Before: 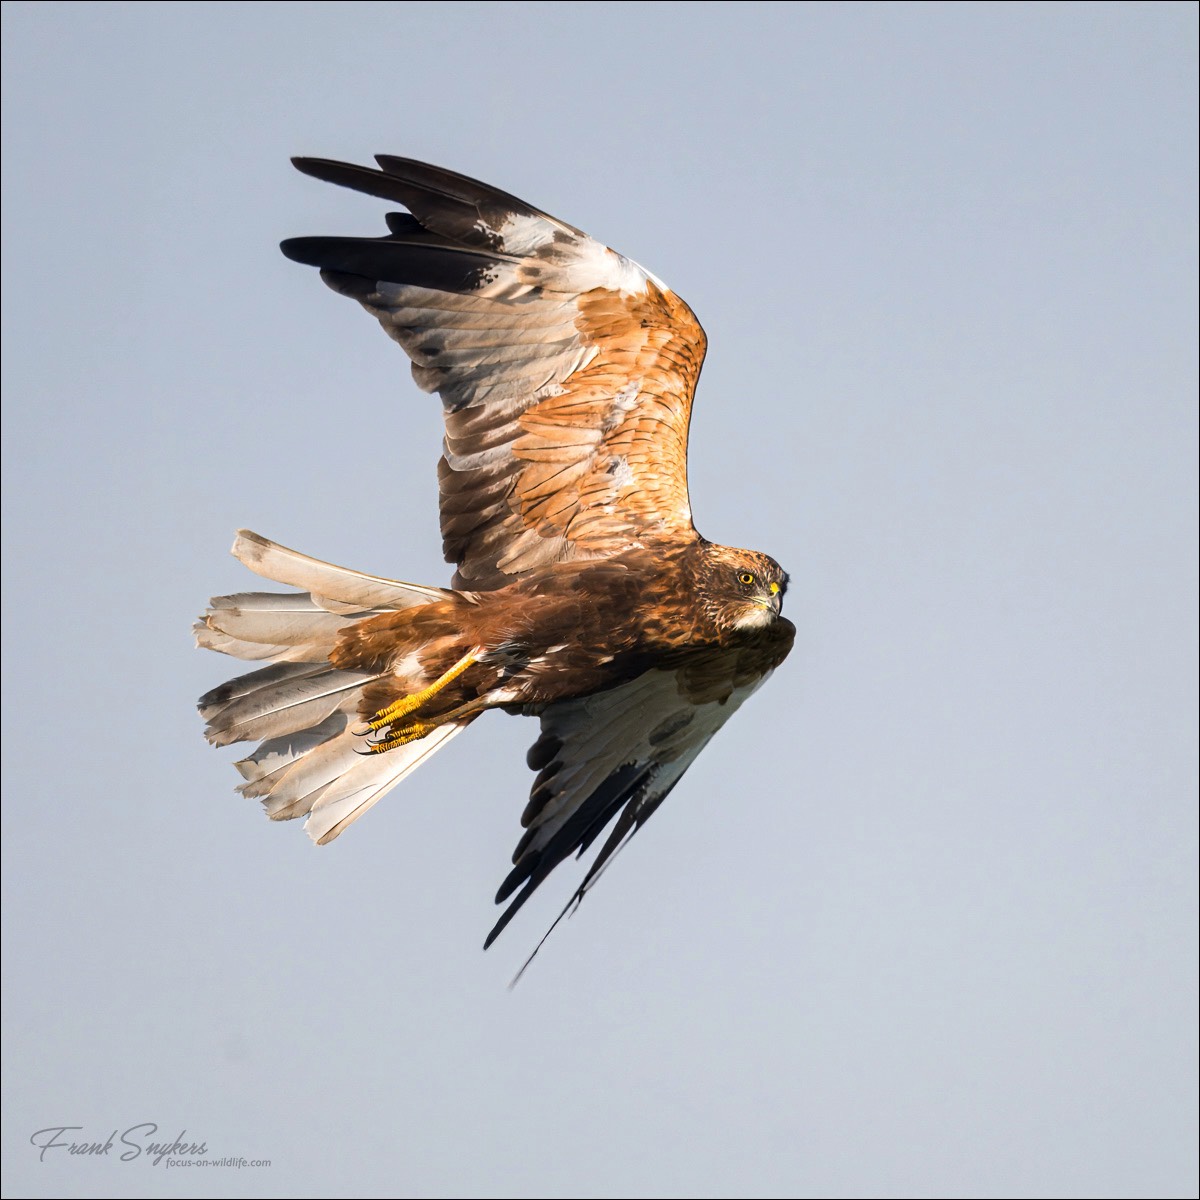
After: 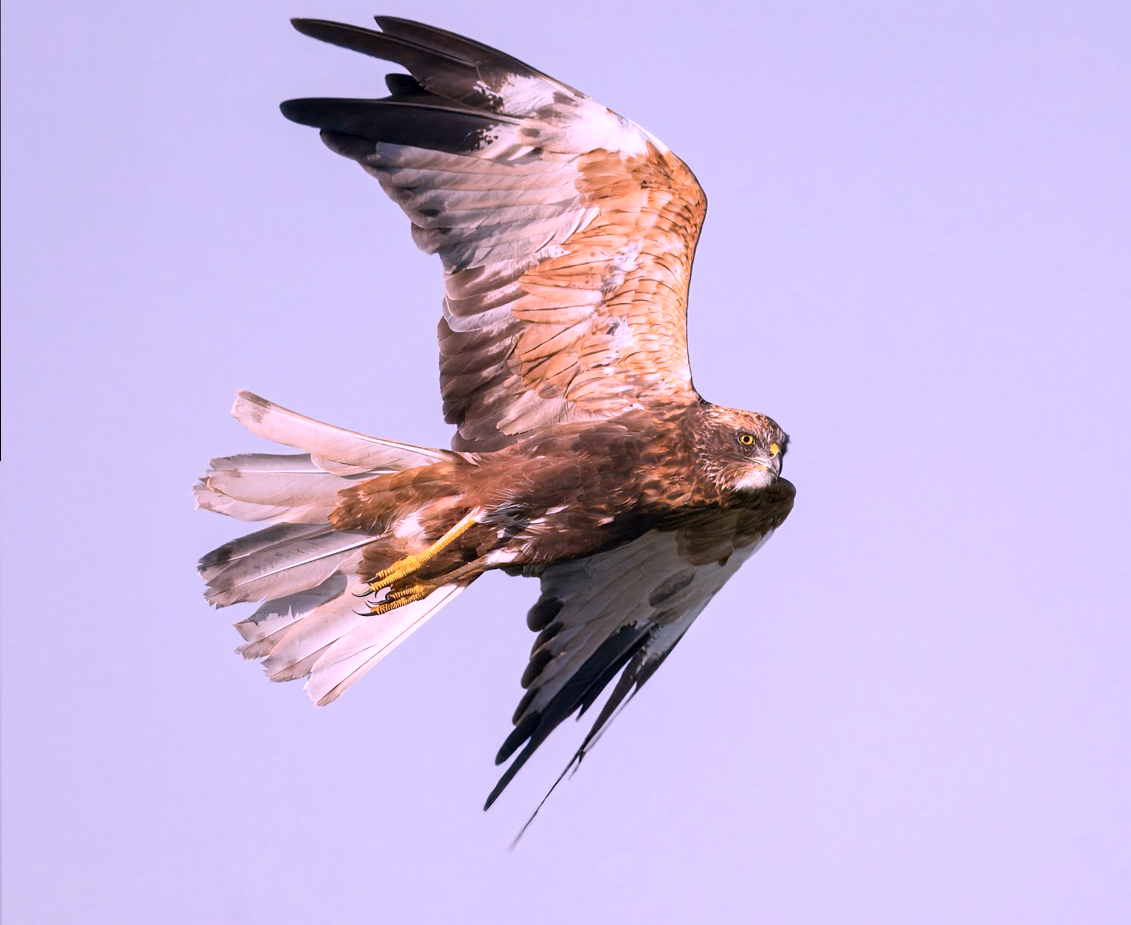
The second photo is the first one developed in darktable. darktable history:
crop and rotate: angle 0.03°, top 11.643%, right 5.651%, bottom 11.189%
color correction: highlights a* 15.46, highlights b* -20.56
